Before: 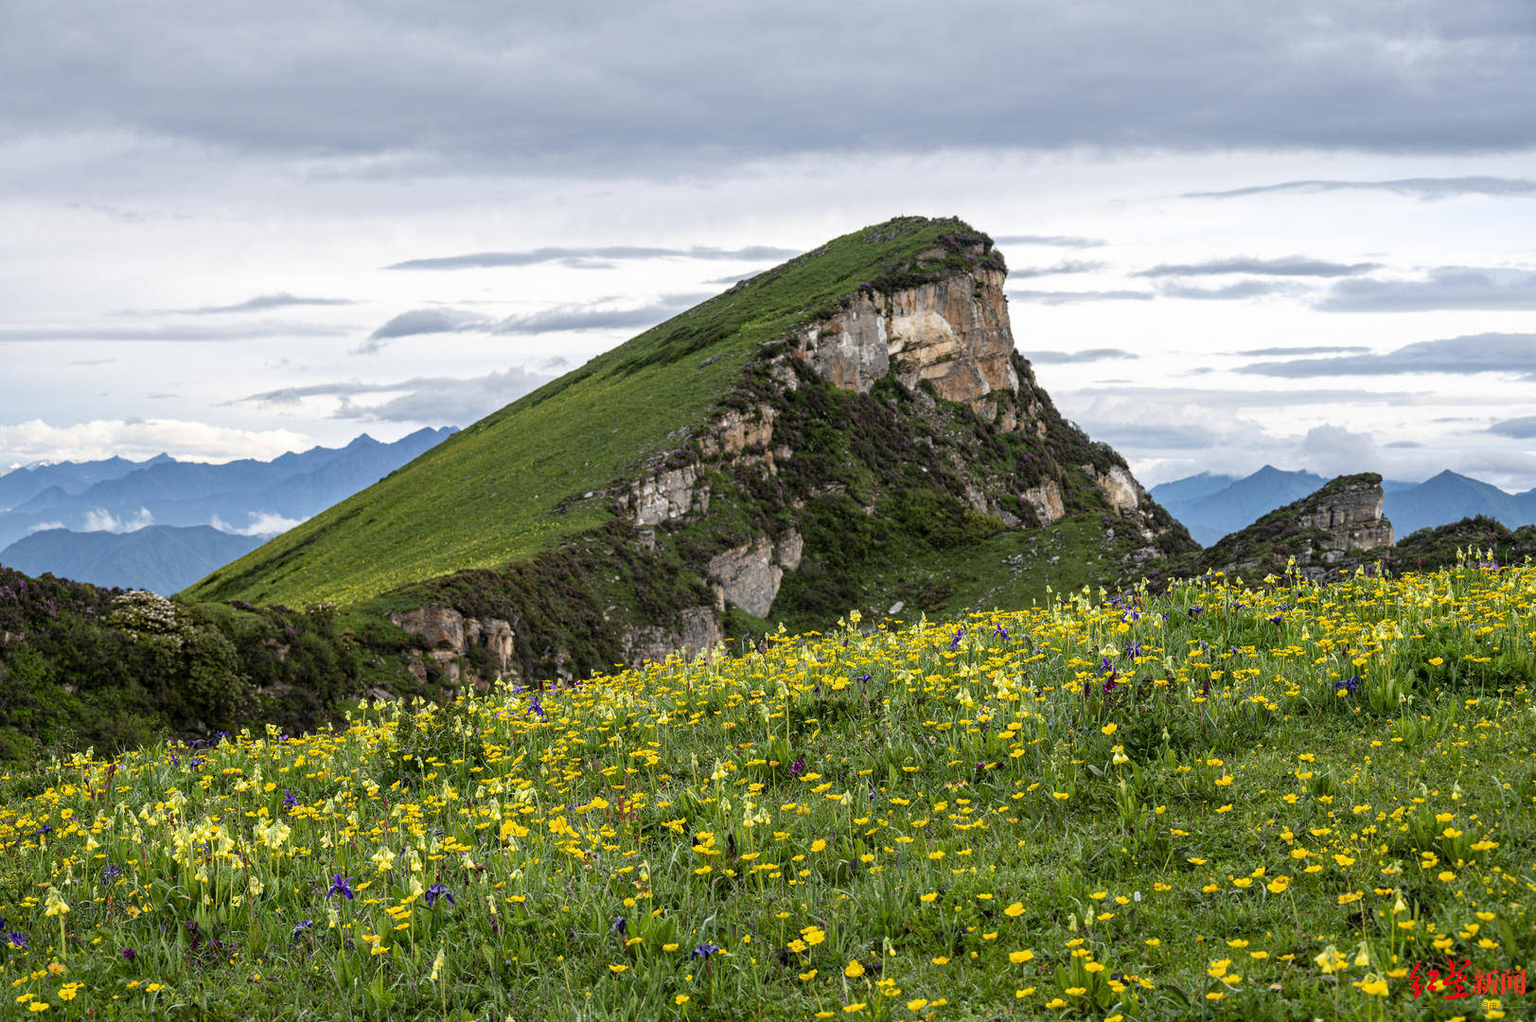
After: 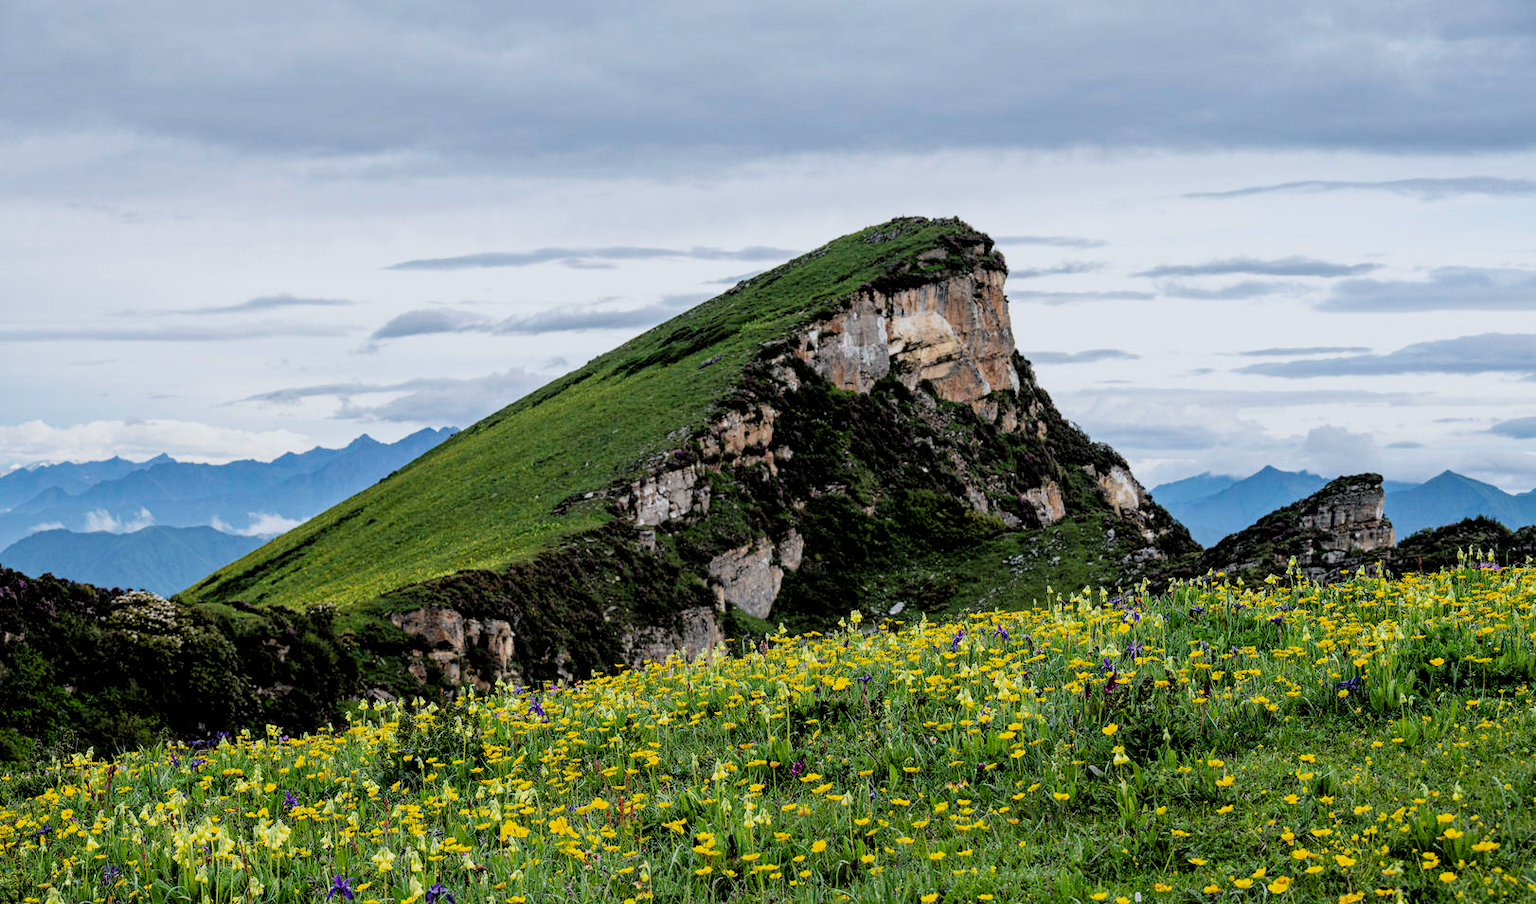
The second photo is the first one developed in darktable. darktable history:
crop and rotate: top 0%, bottom 11.49%
white balance: red 0.974, blue 1.044
filmic rgb: black relative exposure -3.86 EV, white relative exposure 3.48 EV, hardness 2.63, contrast 1.103
